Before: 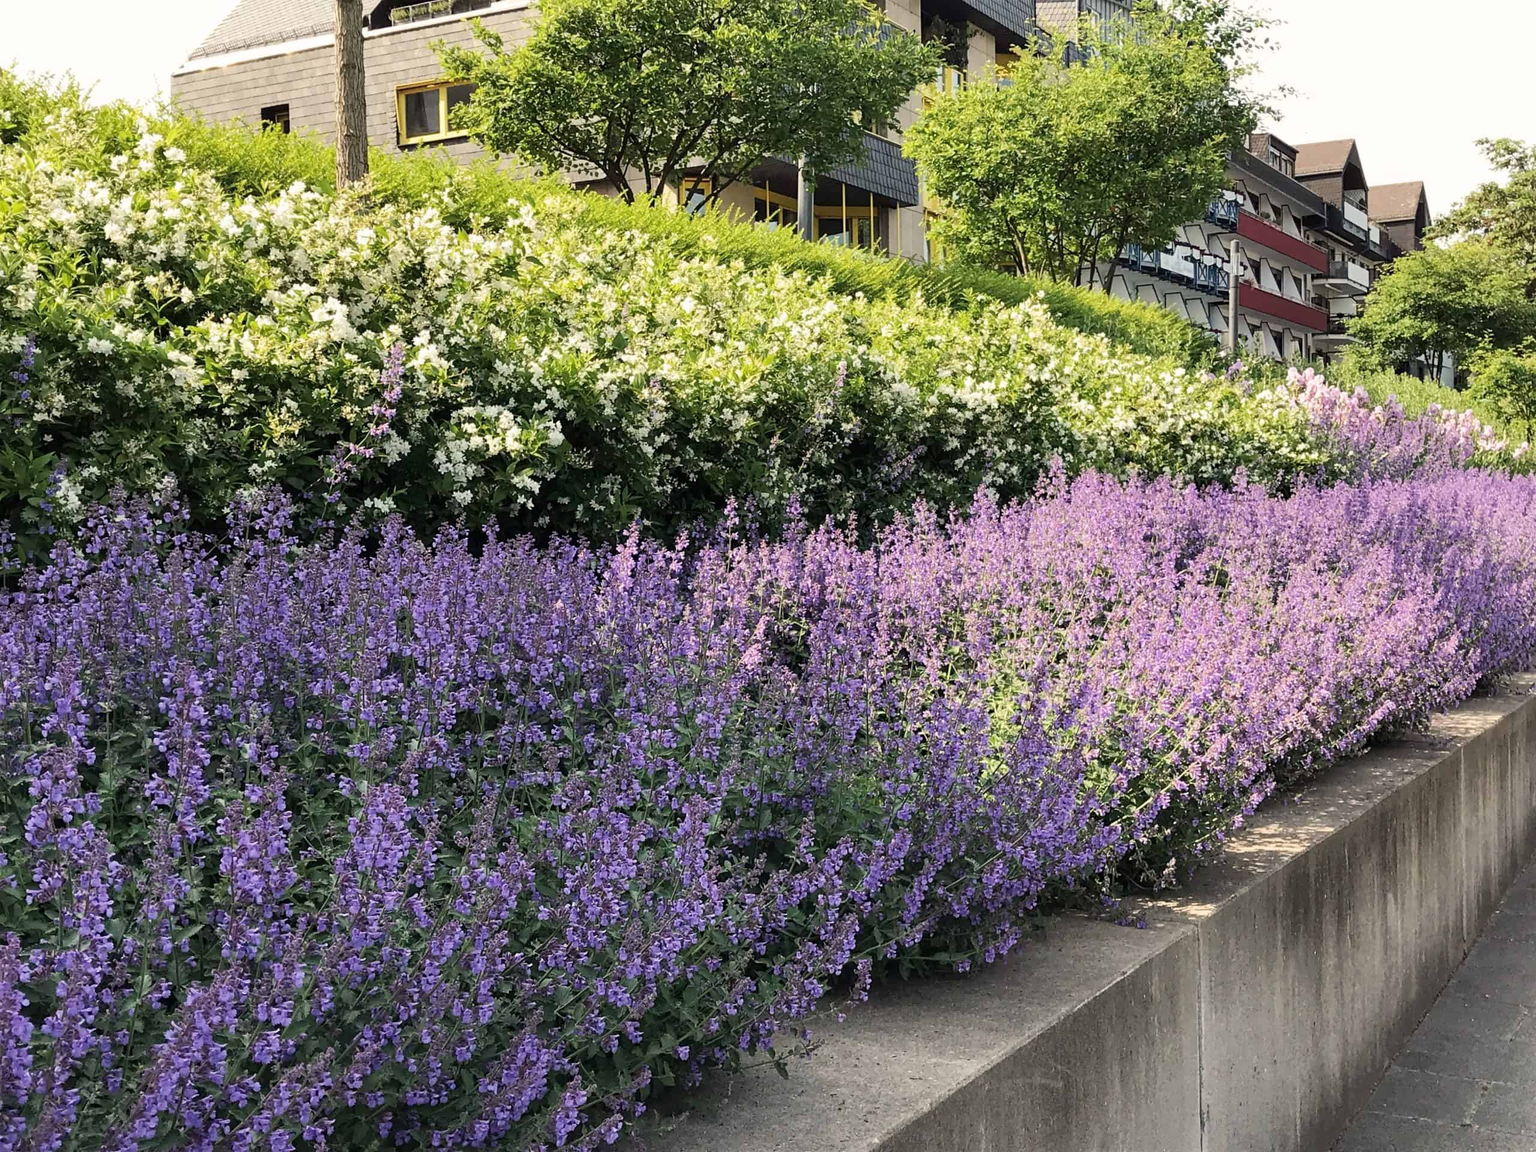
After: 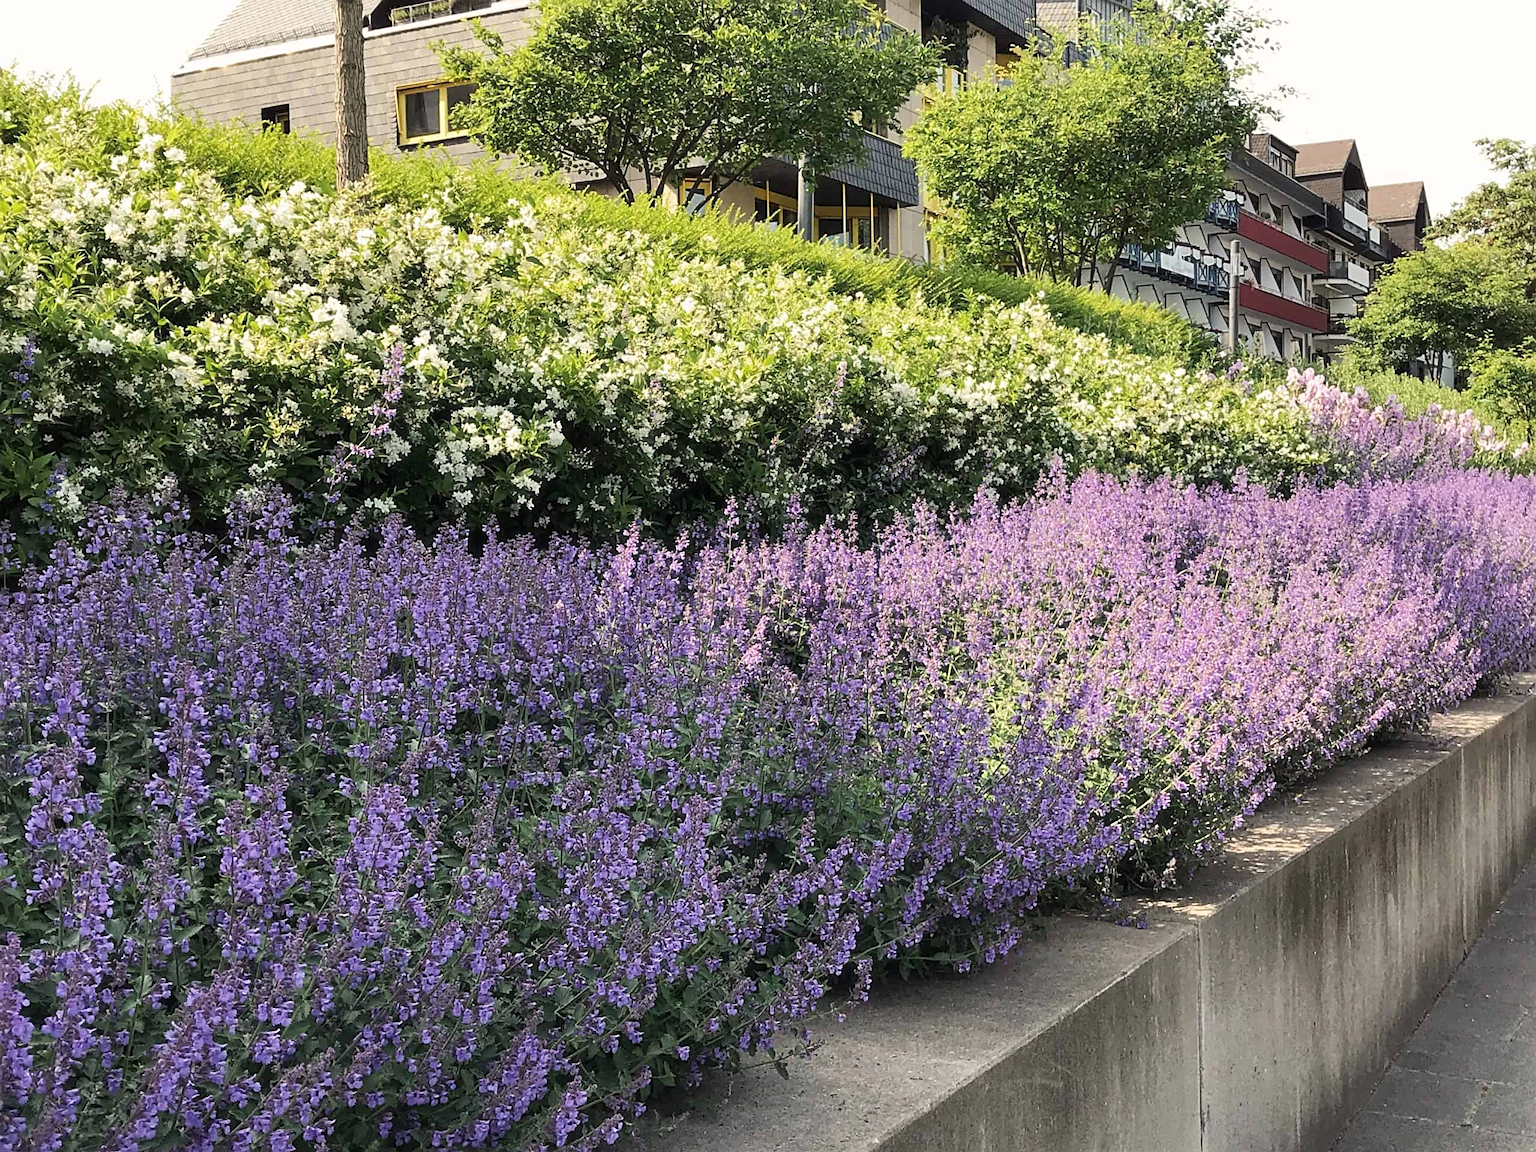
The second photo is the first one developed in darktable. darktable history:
haze removal: strength -0.037, compatibility mode true, adaptive false
sharpen: radius 2.499, amount 0.318
